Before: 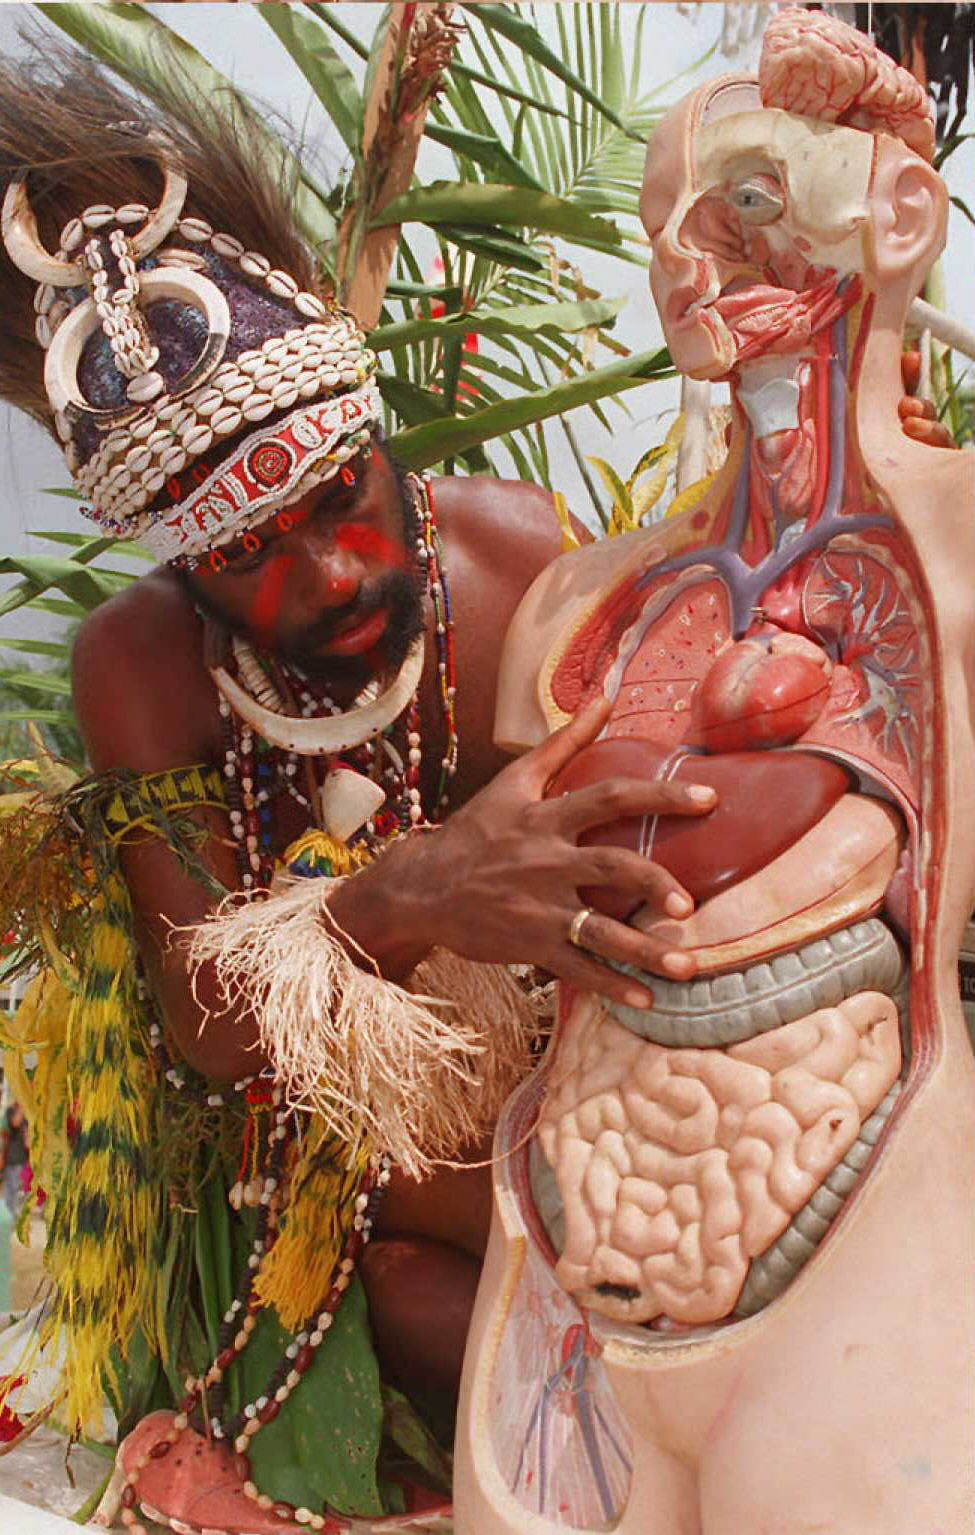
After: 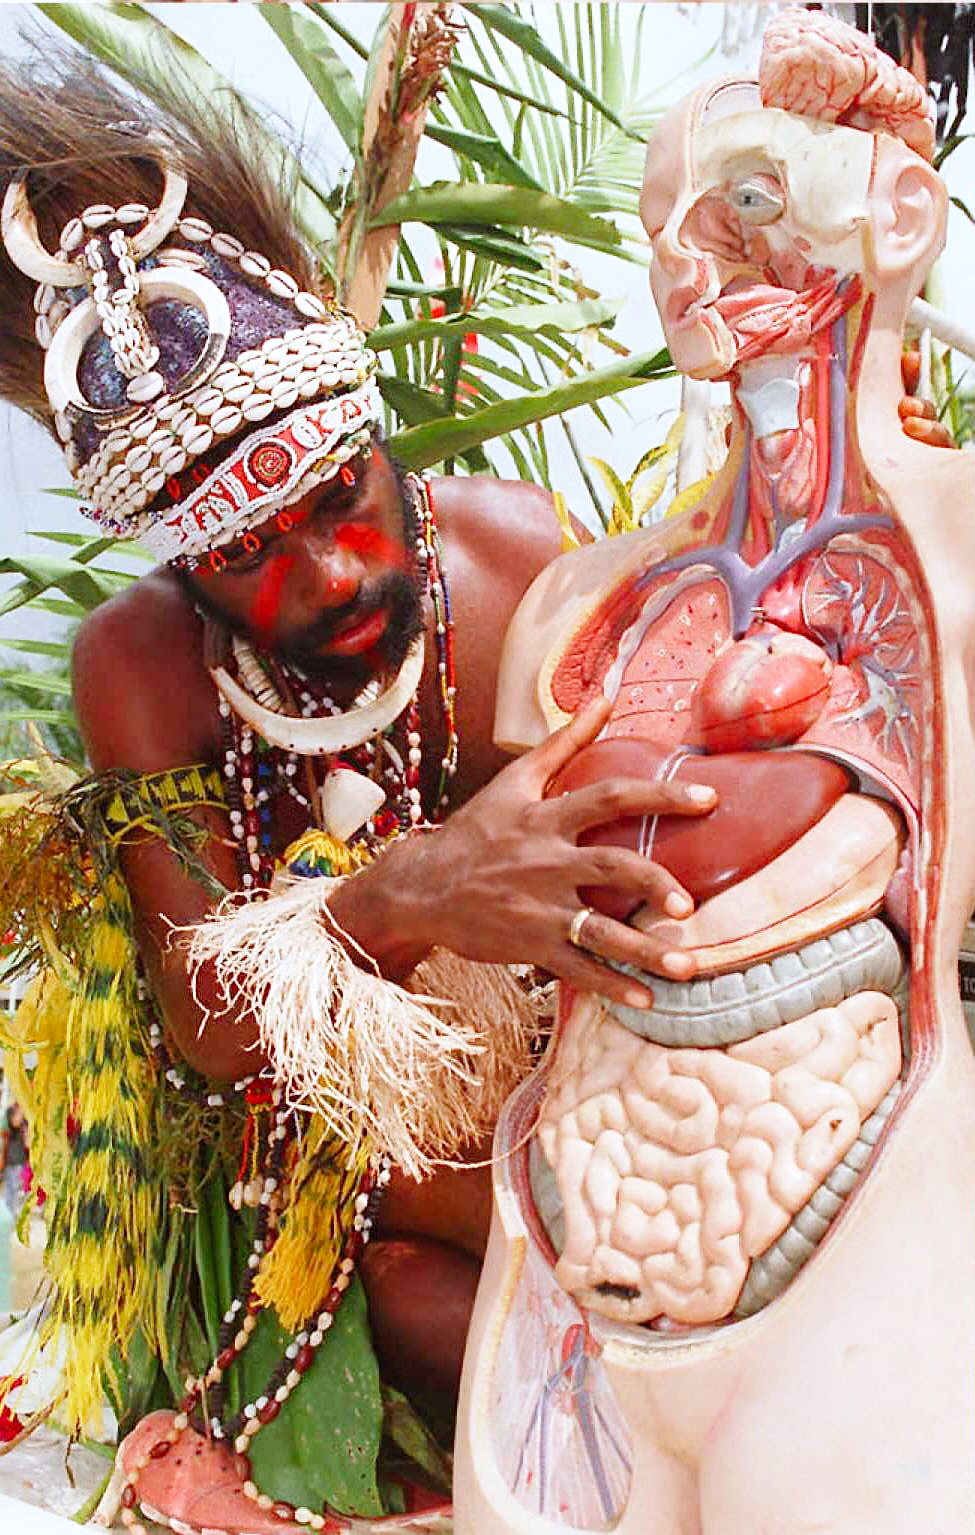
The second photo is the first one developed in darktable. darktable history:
sharpen: radius 1.864, amount 0.398, threshold 1.271
white balance: red 0.924, blue 1.095
color balance: mode lift, gamma, gain (sRGB)
base curve: curves: ch0 [(0, 0) (0.008, 0.007) (0.022, 0.029) (0.048, 0.089) (0.092, 0.197) (0.191, 0.399) (0.275, 0.534) (0.357, 0.65) (0.477, 0.78) (0.542, 0.833) (0.799, 0.973) (1, 1)], preserve colors none
